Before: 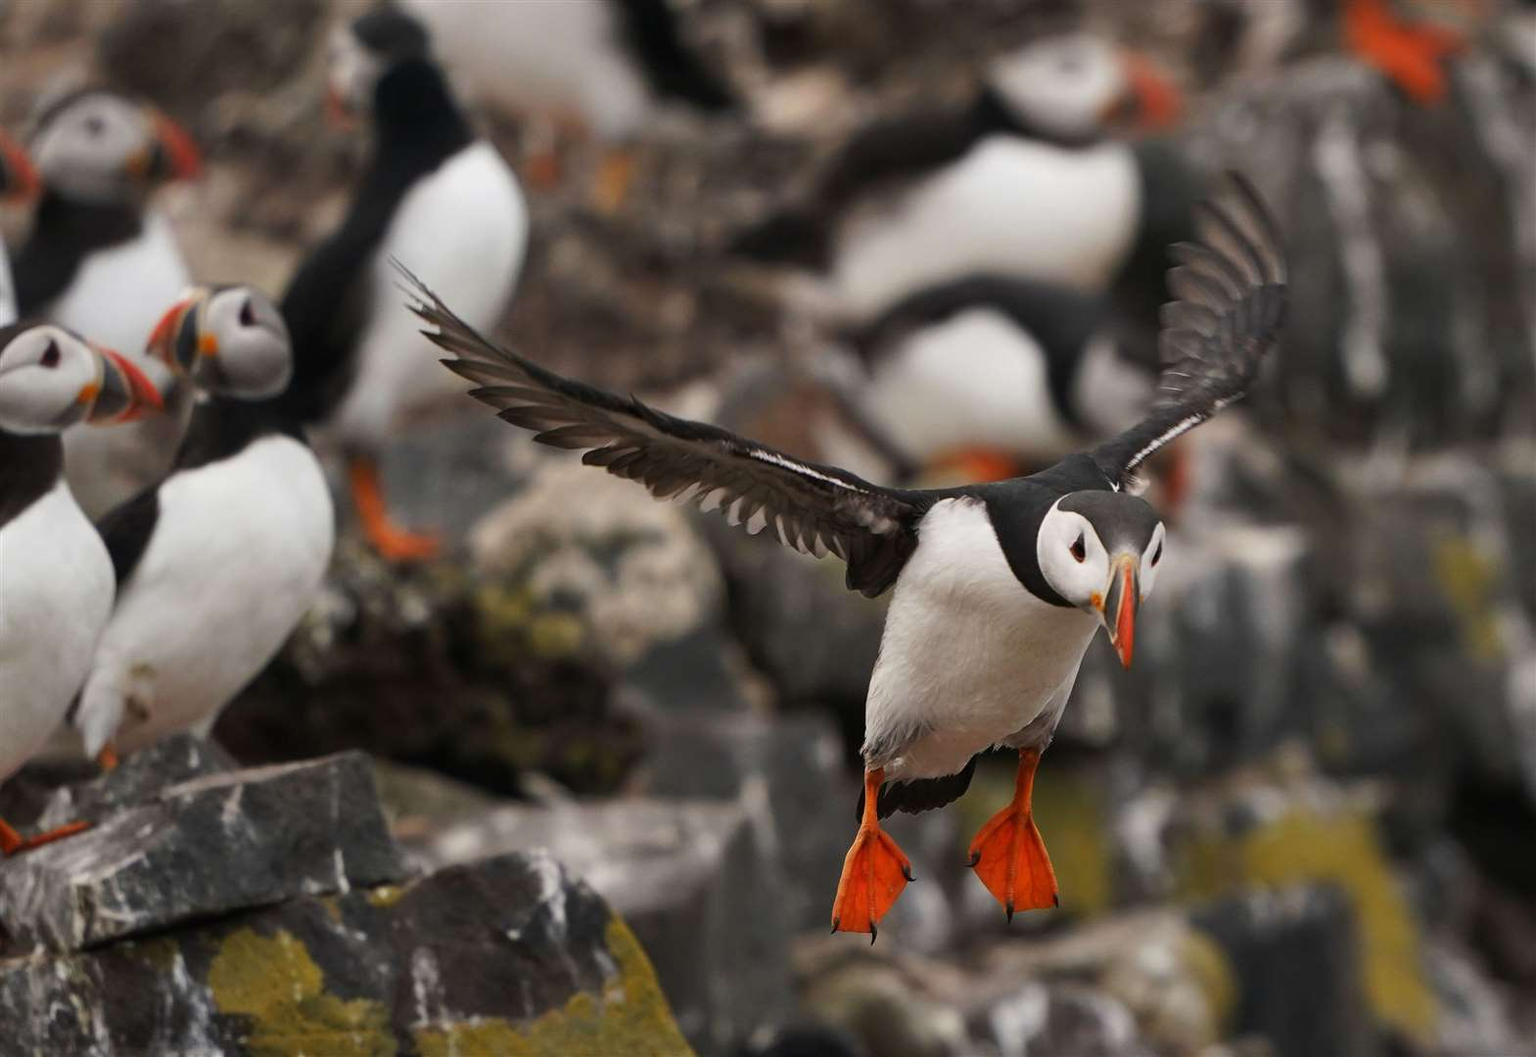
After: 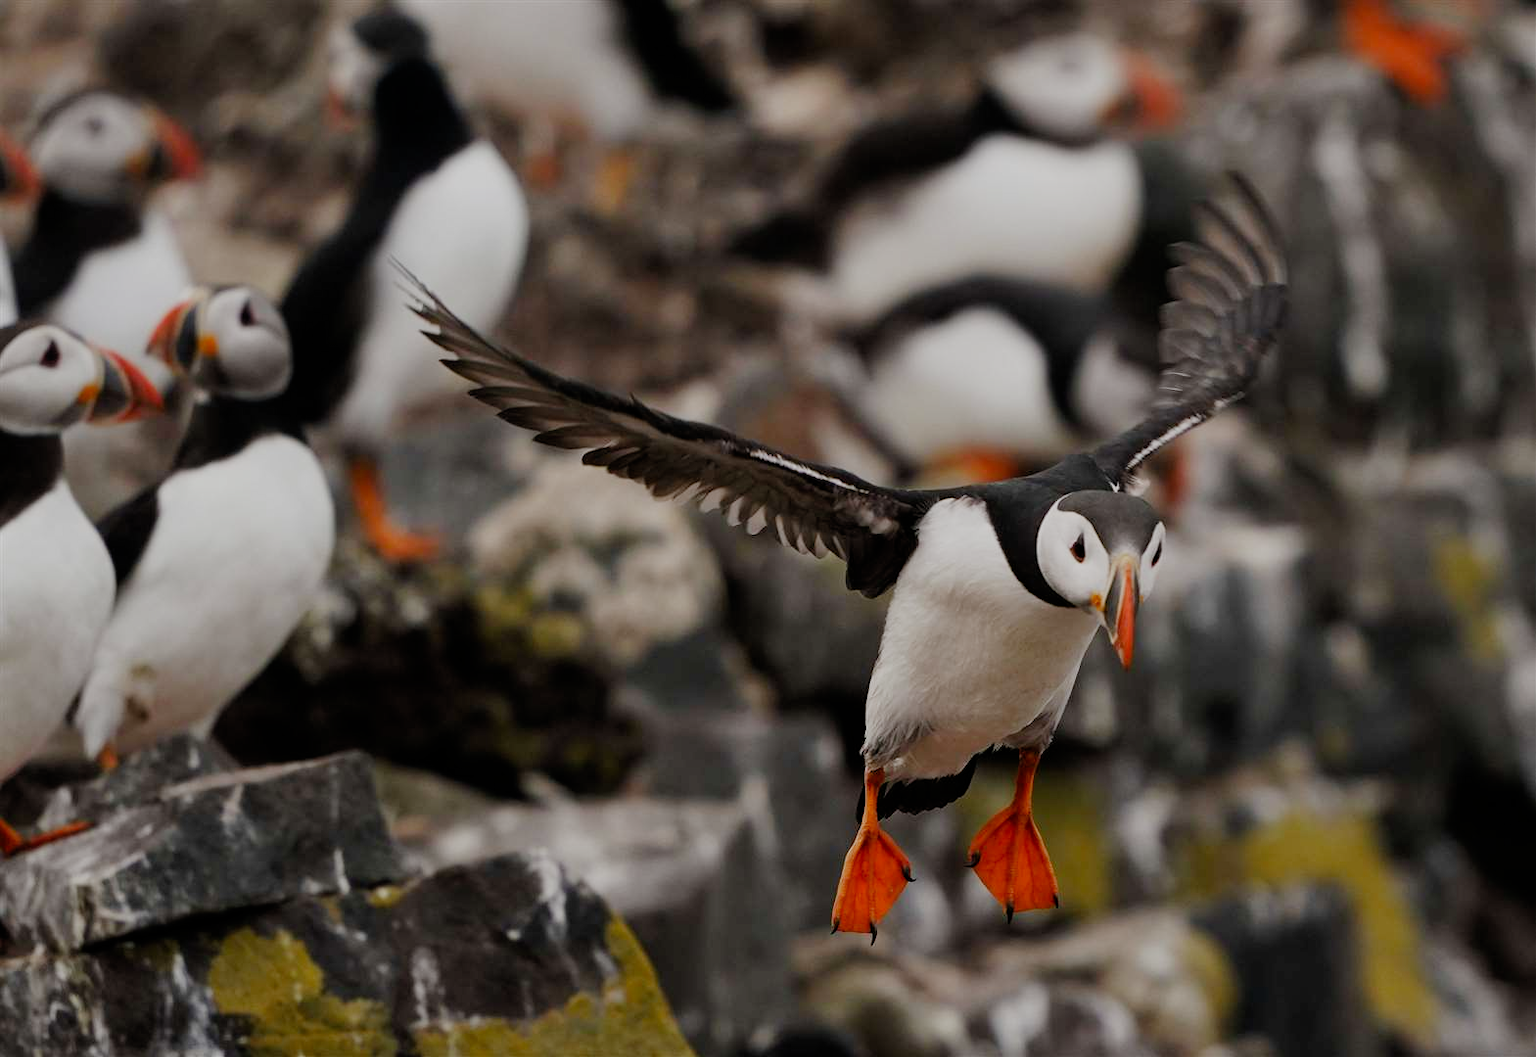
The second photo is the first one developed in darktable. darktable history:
filmic rgb: black relative exposure -7.65 EV, white relative exposure 4.56 EV, hardness 3.61, preserve chrominance no, color science v4 (2020), contrast in shadows soft
